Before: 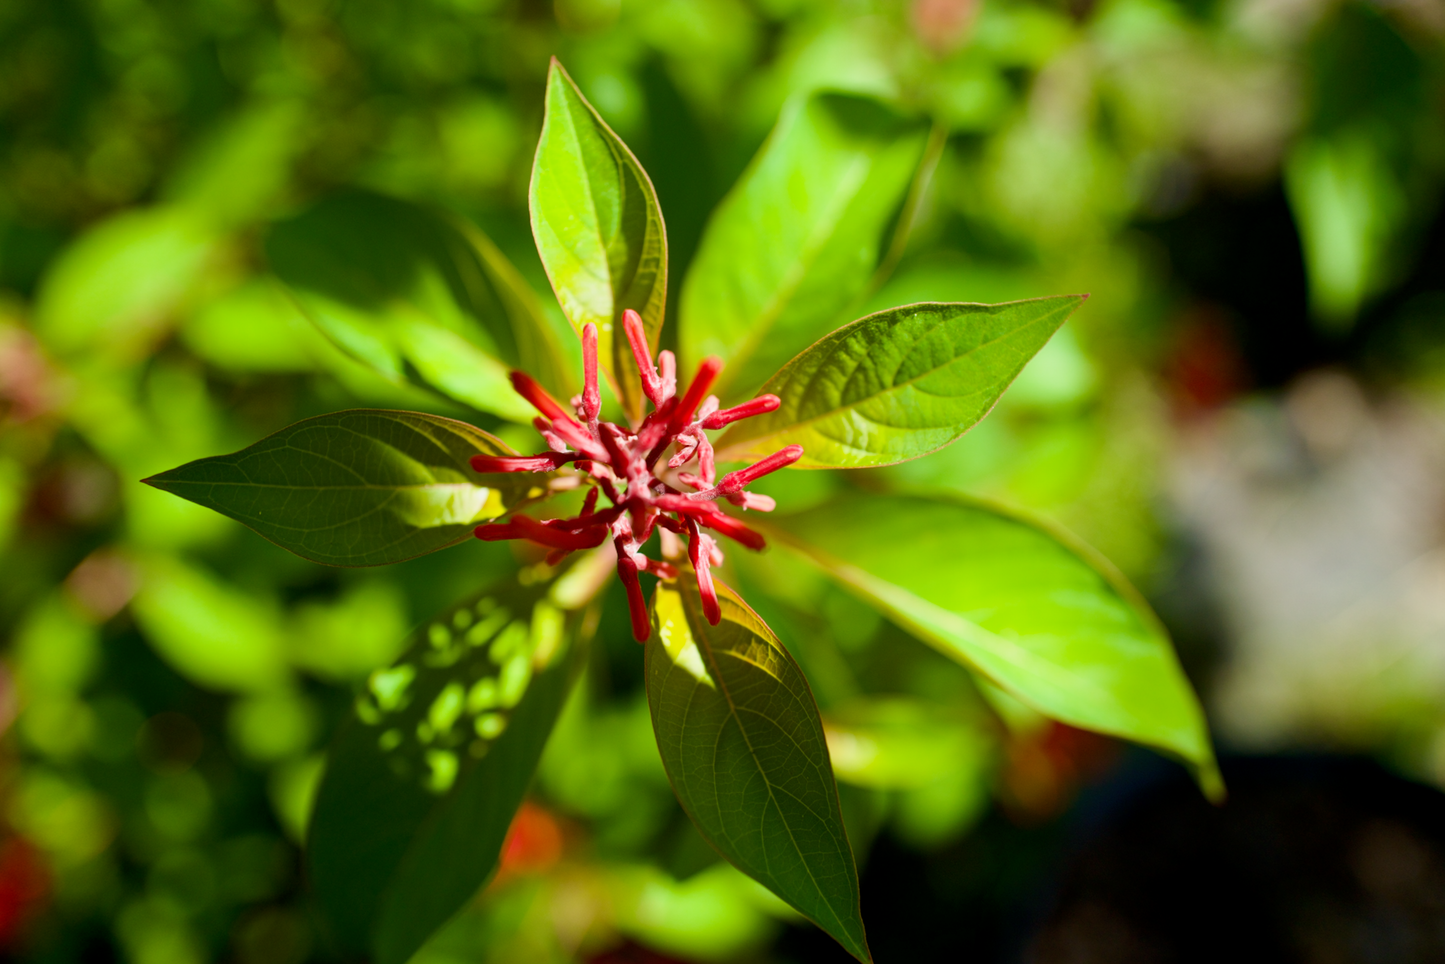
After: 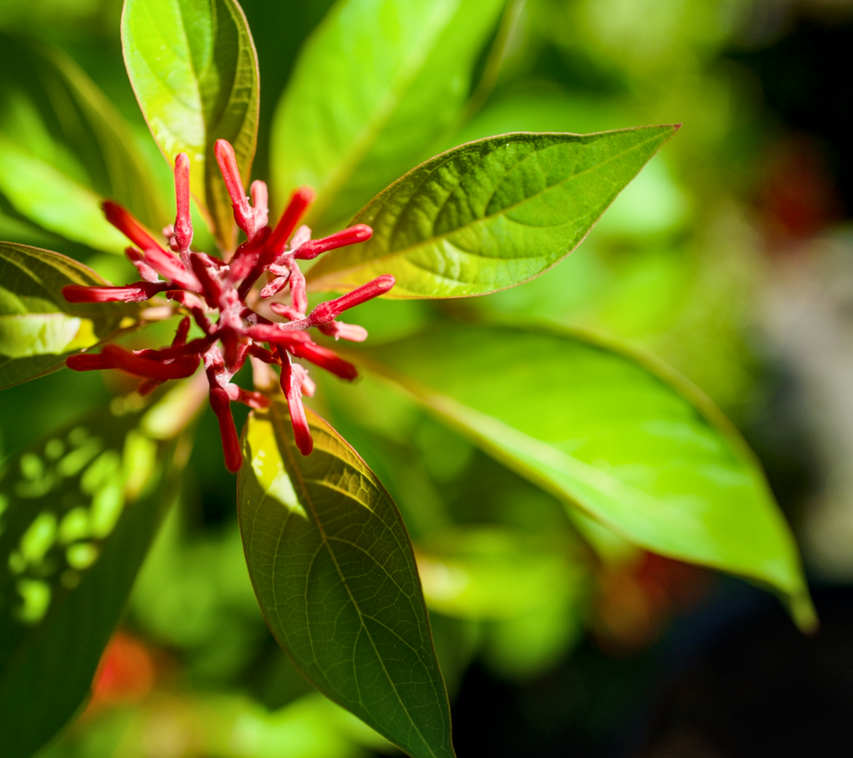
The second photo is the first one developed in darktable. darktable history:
crop and rotate: left 28.256%, top 17.734%, right 12.656%, bottom 3.573%
local contrast: on, module defaults
